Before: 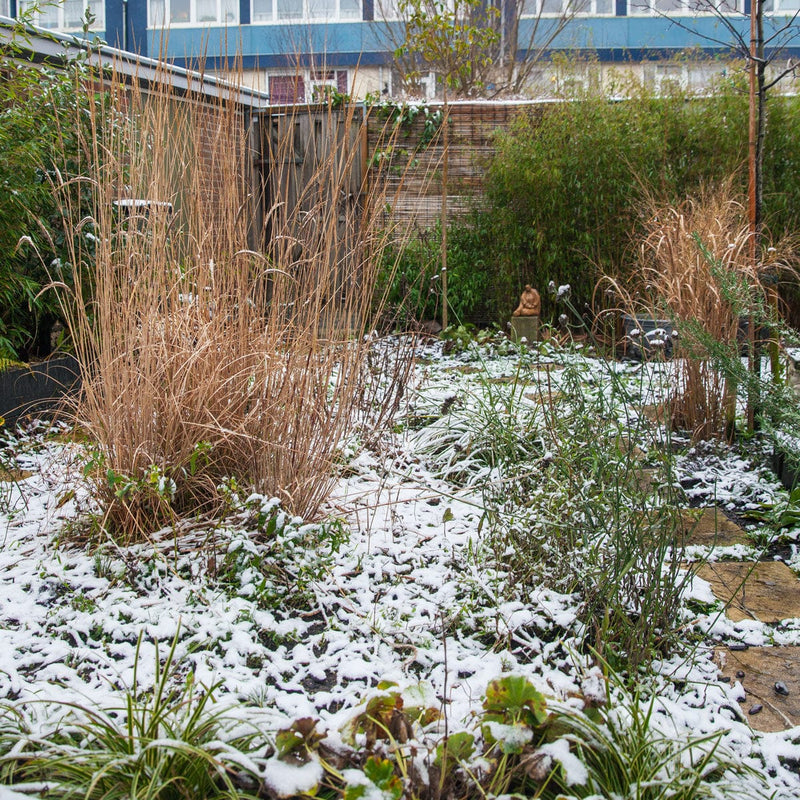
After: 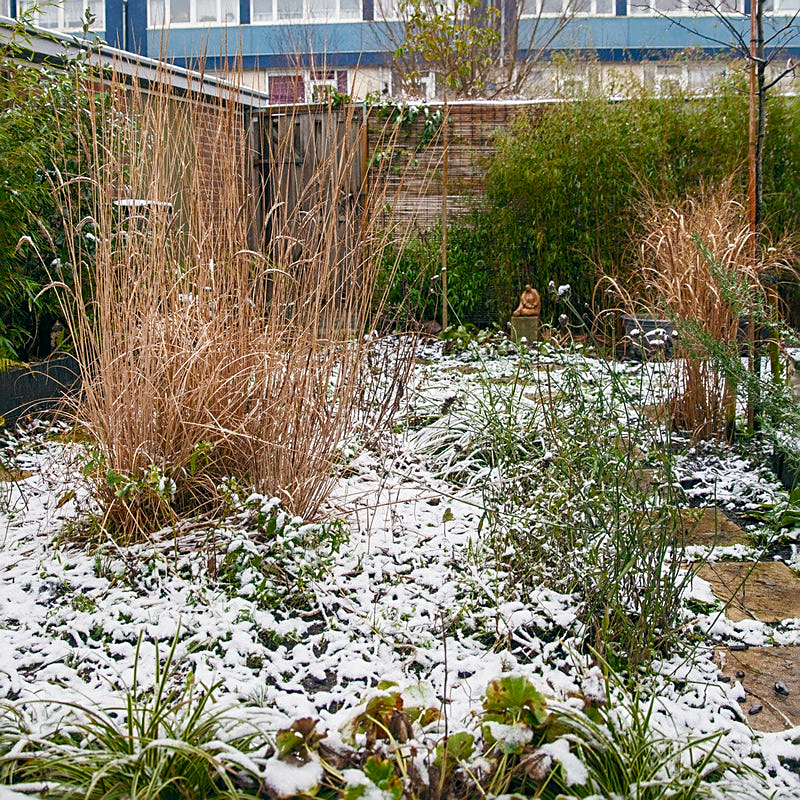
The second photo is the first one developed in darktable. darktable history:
color balance rgb: perceptual saturation grading › global saturation 20%, perceptual saturation grading › highlights -50%, perceptual saturation grading › shadows 30%
color balance: lift [1, 0.998, 1.001, 1.002], gamma [1, 1.02, 1, 0.98], gain [1, 1.02, 1.003, 0.98]
sharpen: on, module defaults
tone equalizer: on, module defaults
